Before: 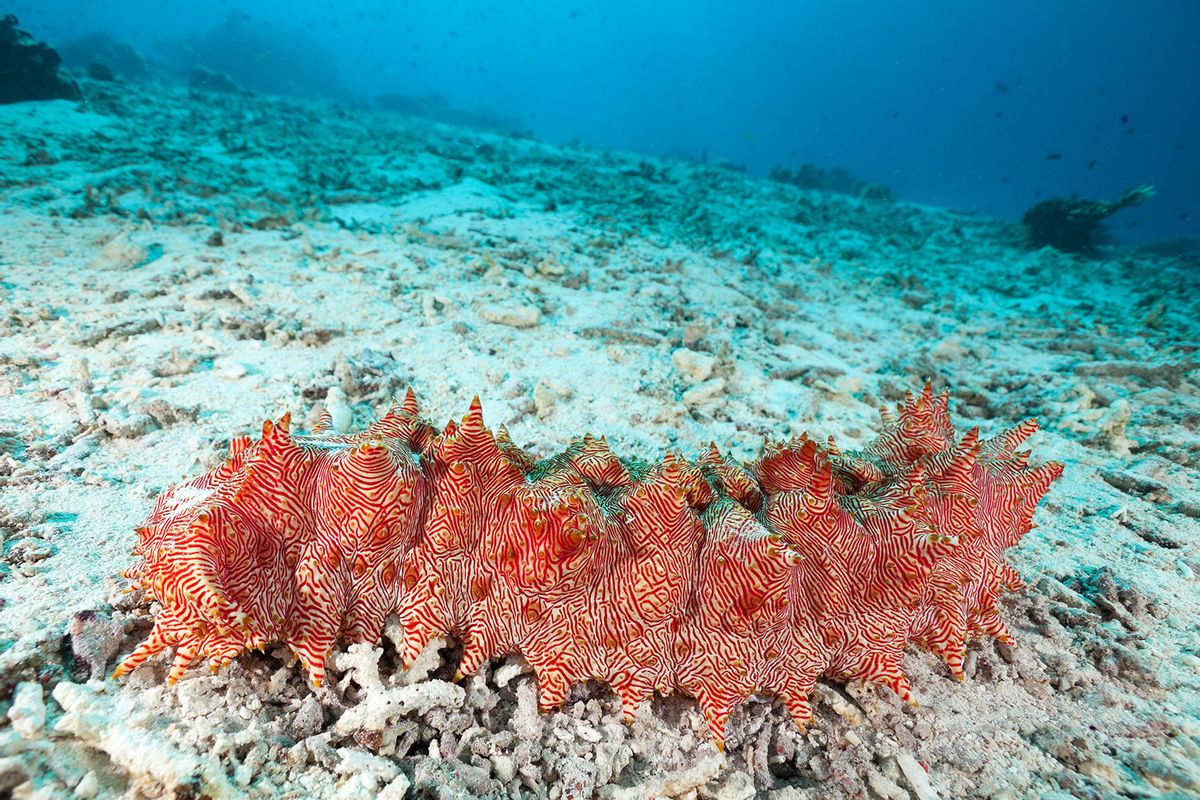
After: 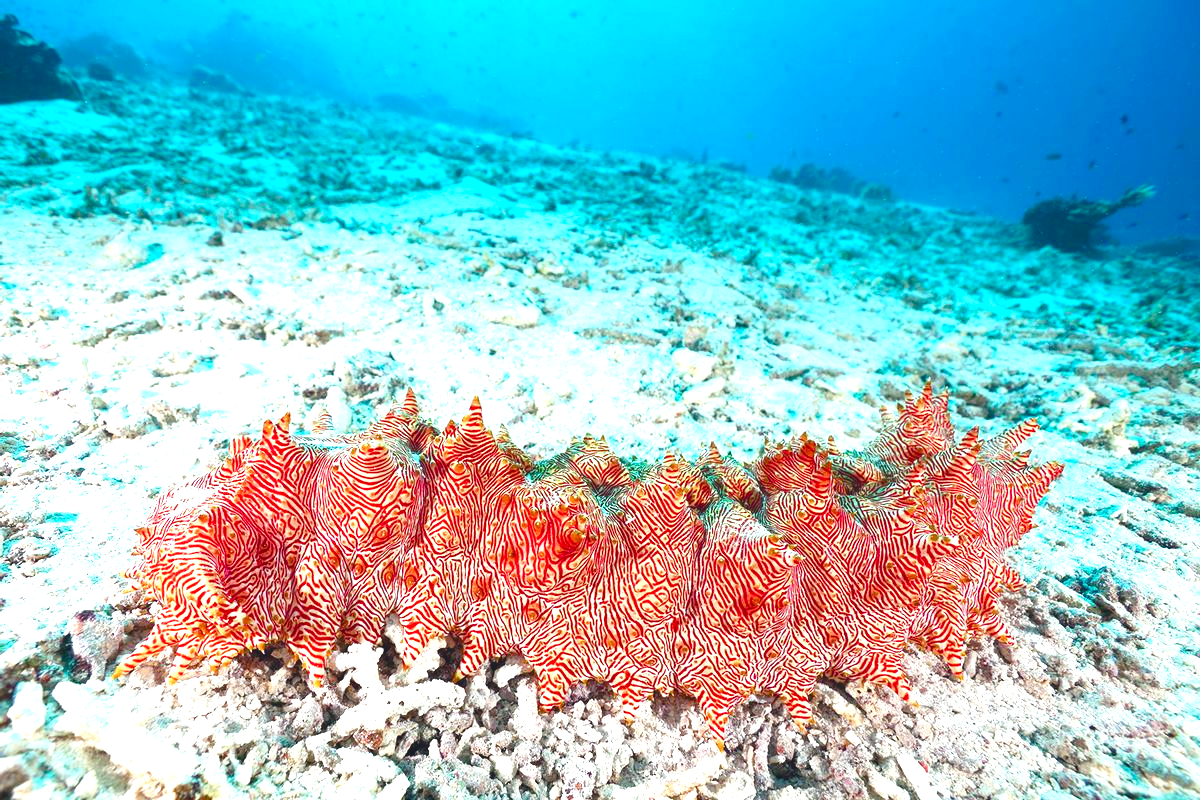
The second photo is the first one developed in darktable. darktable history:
exposure: black level correction -0.005, exposure 1 EV, compensate highlight preservation false
color balance rgb: power › chroma 1.007%, power › hue 255.93°, perceptual saturation grading › global saturation 20%, perceptual saturation grading › highlights -24.97%, perceptual saturation grading › shadows 50.049%, global vibrance 20%
